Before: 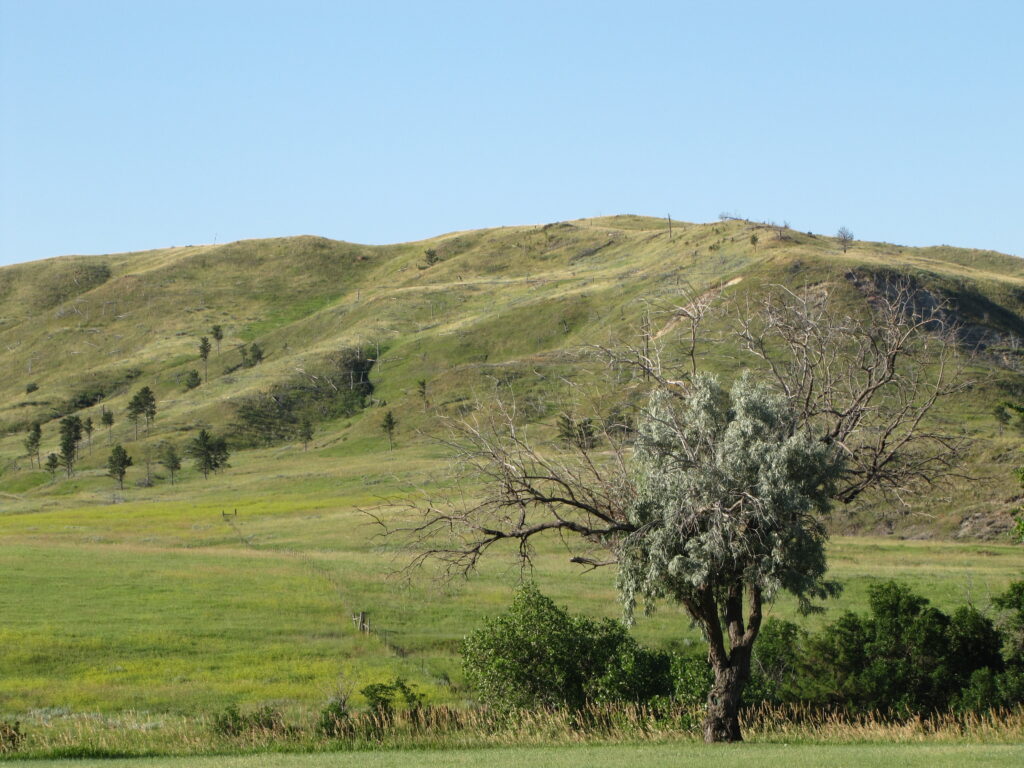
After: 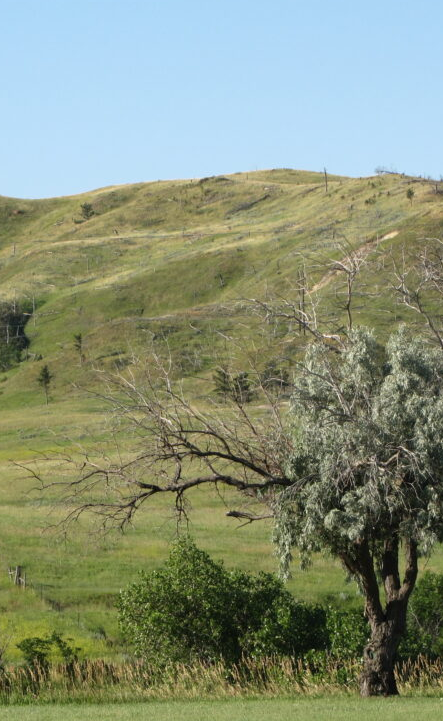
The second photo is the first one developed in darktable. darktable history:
crop: left 33.596%, top 6.068%, right 23.14%
